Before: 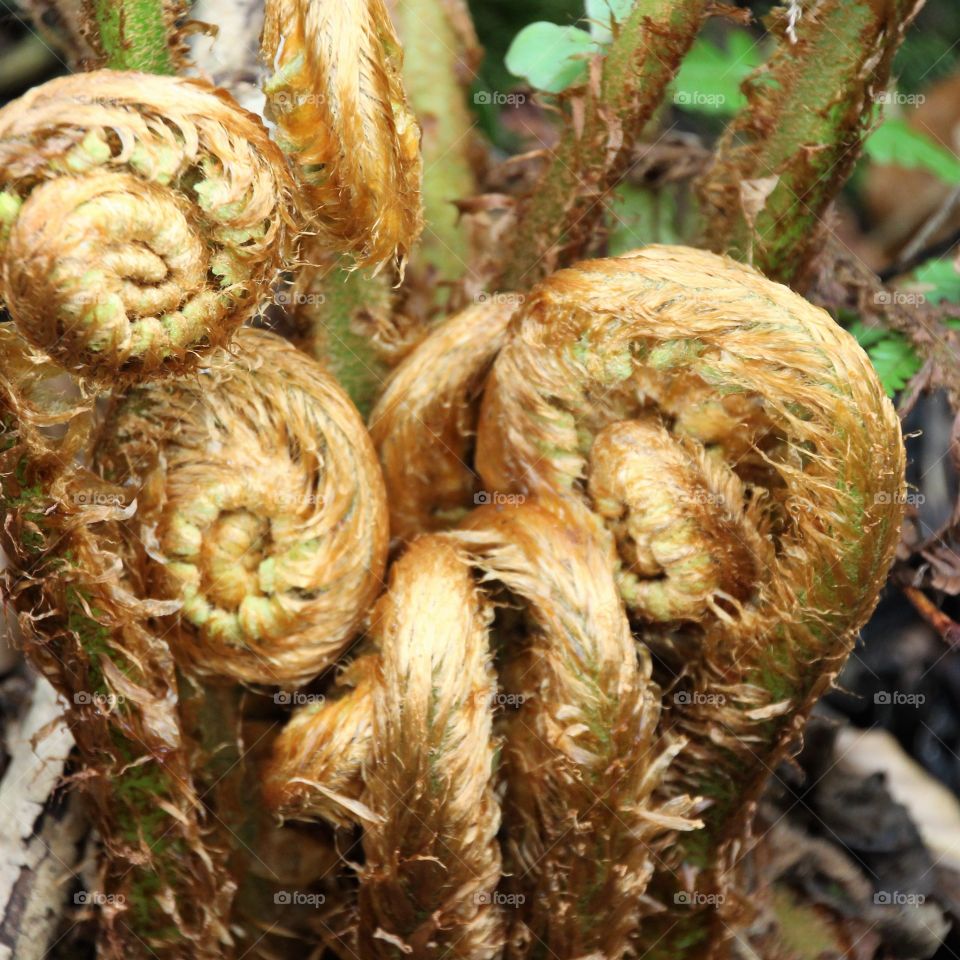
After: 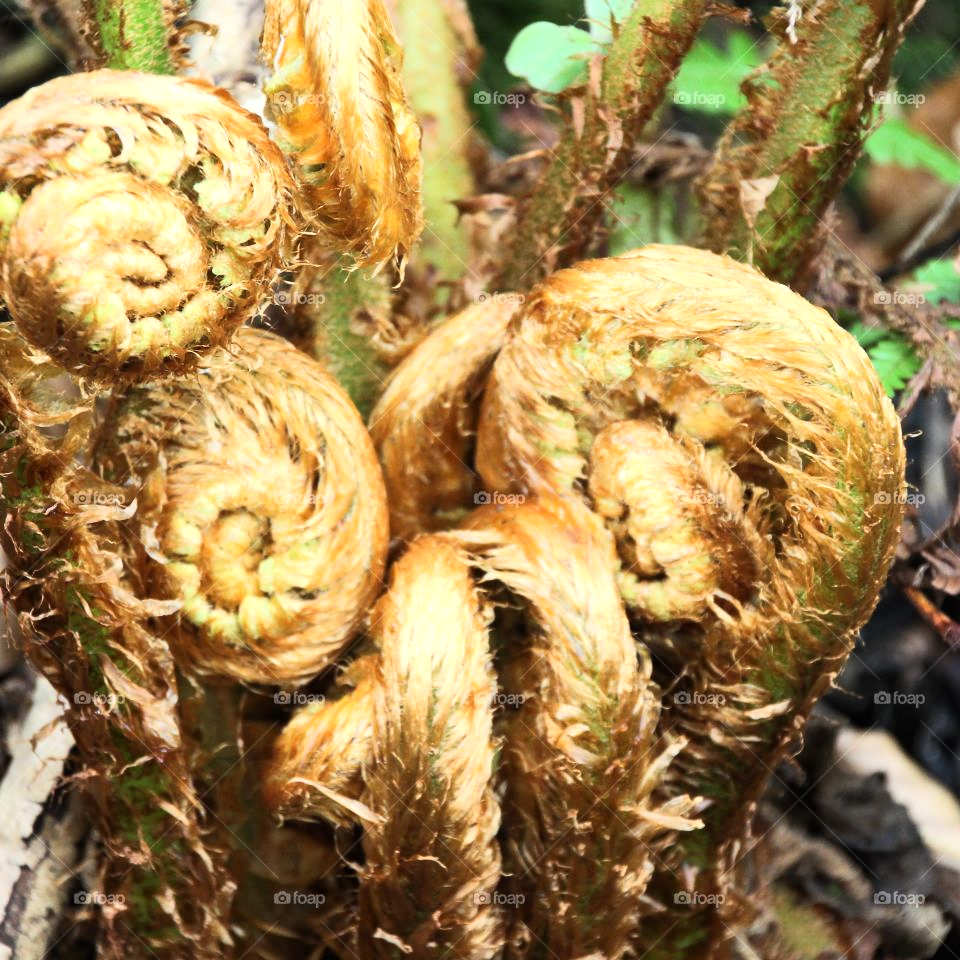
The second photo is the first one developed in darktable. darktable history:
tone equalizer: -8 EV 0.017 EV, -7 EV -0.017 EV, -6 EV 0.032 EV, -5 EV 0.053 EV, -4 EV 0.263 EV, -3 EV 0.623 EV, -2 EV 0.579 EV, -1 EV 0.18 EV, +0 EV 0.014 EV, edges refinement/feathering 500, mask exposure compensation -1.57 EV, preserve details no
